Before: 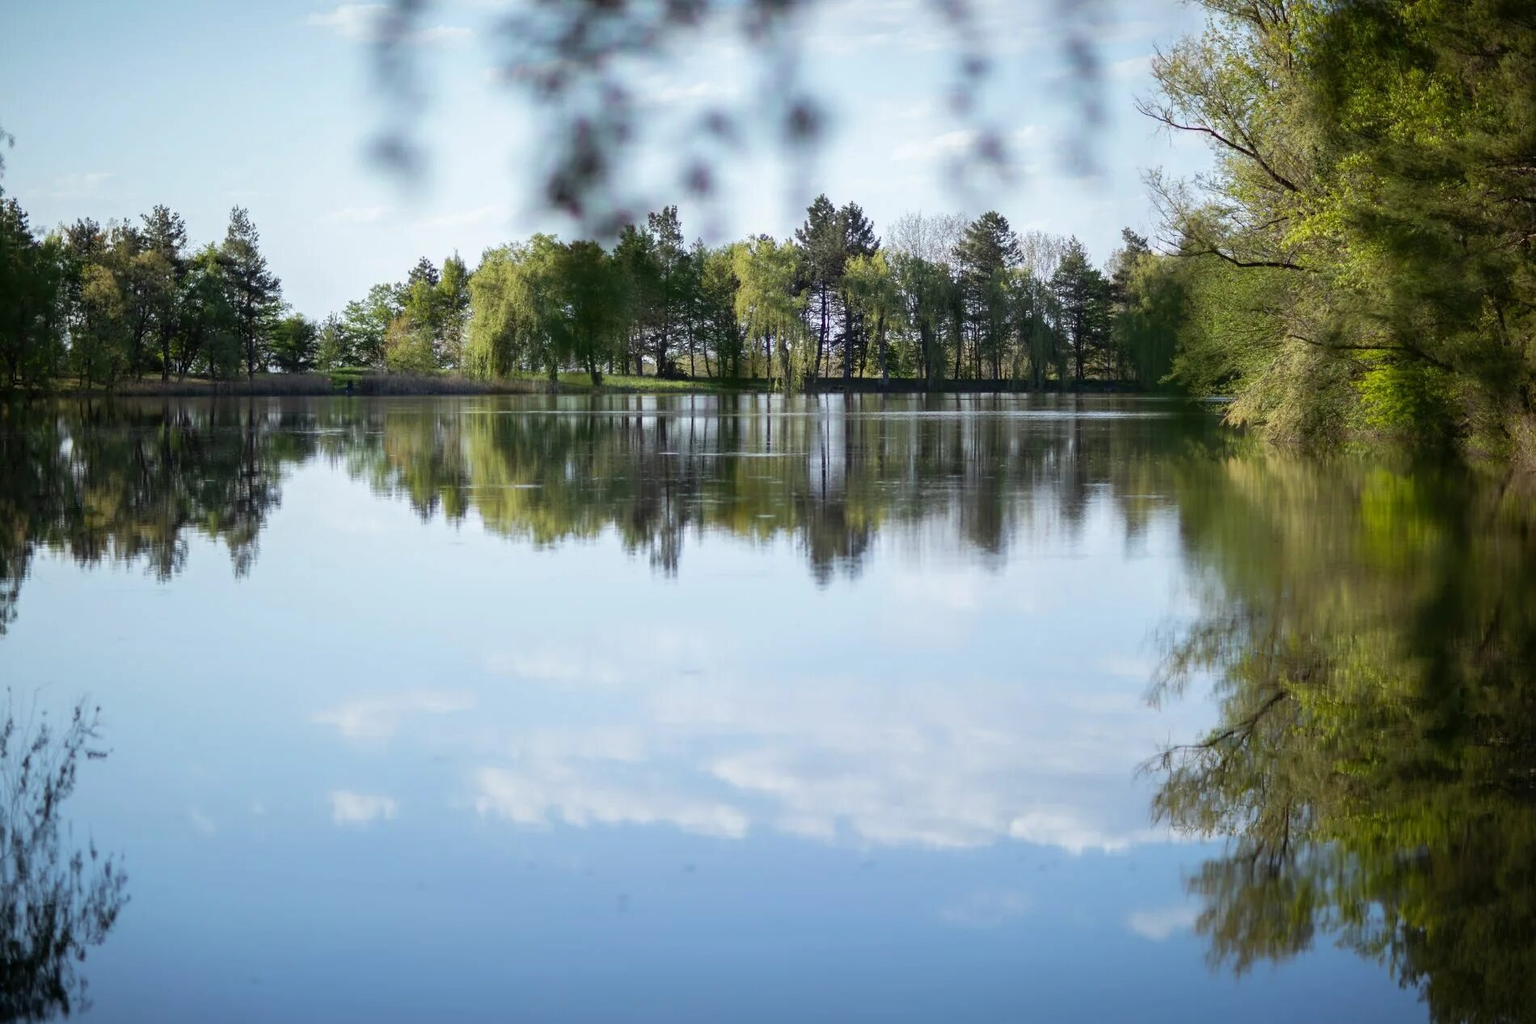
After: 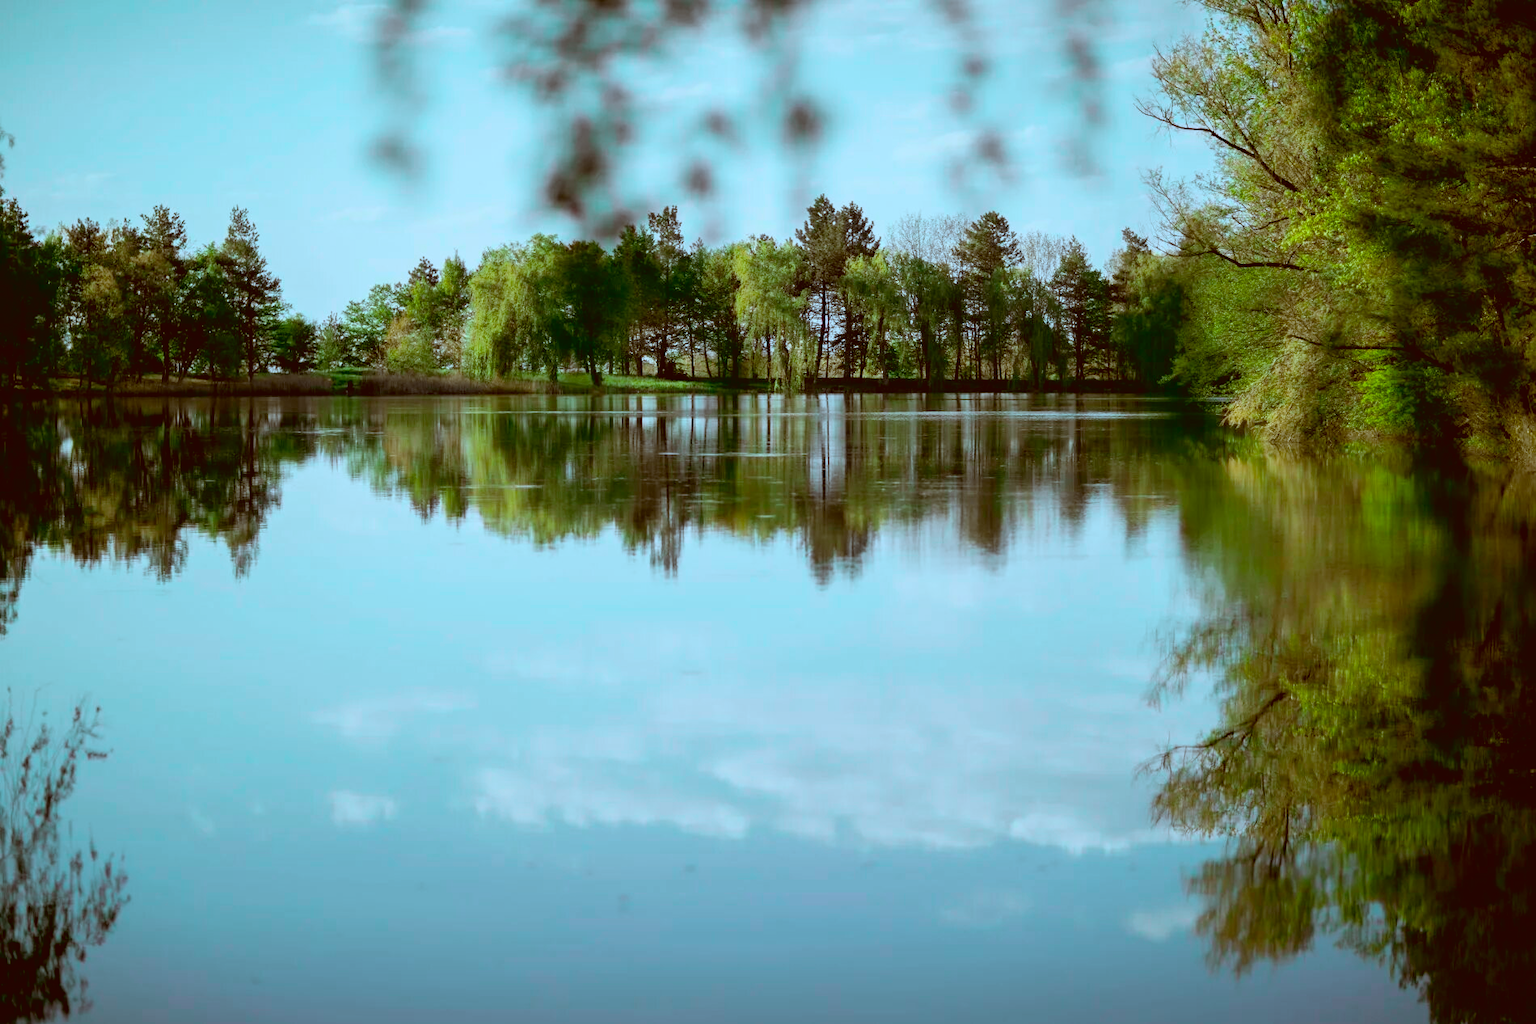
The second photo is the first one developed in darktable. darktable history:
exposure: black level correction 0.011, compensate highlight preservation false
tone curve: curves: ch0 [(0, 0.036) (0.053, 0.068) (0.211, 0.217) (0.519, 0.513) (0.847, 0.82) (0.991, 0.914)]; ch1 [(0, 0) (0.276, 0.206) (0.412, 0.353) (0.482, 0.475) (0.495, 0.5) (0.509, 0.502) (0.563, 0.57) (0.667, 0.672) (0.788, 0.809) (1, 1)]; ch2 [(0, 0) (0.438, 0.456) (0.473, 0.47) (0.503, 0.503) (0.523, 0.528) (0.562, 0.571) (0.612, 0.61) (0.679, 0.72) (1, 1)], color space Lab, independent channels, preserve colors none
color correction: highlights a* -14.65, highlights b* -16.49, shadows a* 10.12, shadows b* 29.48
